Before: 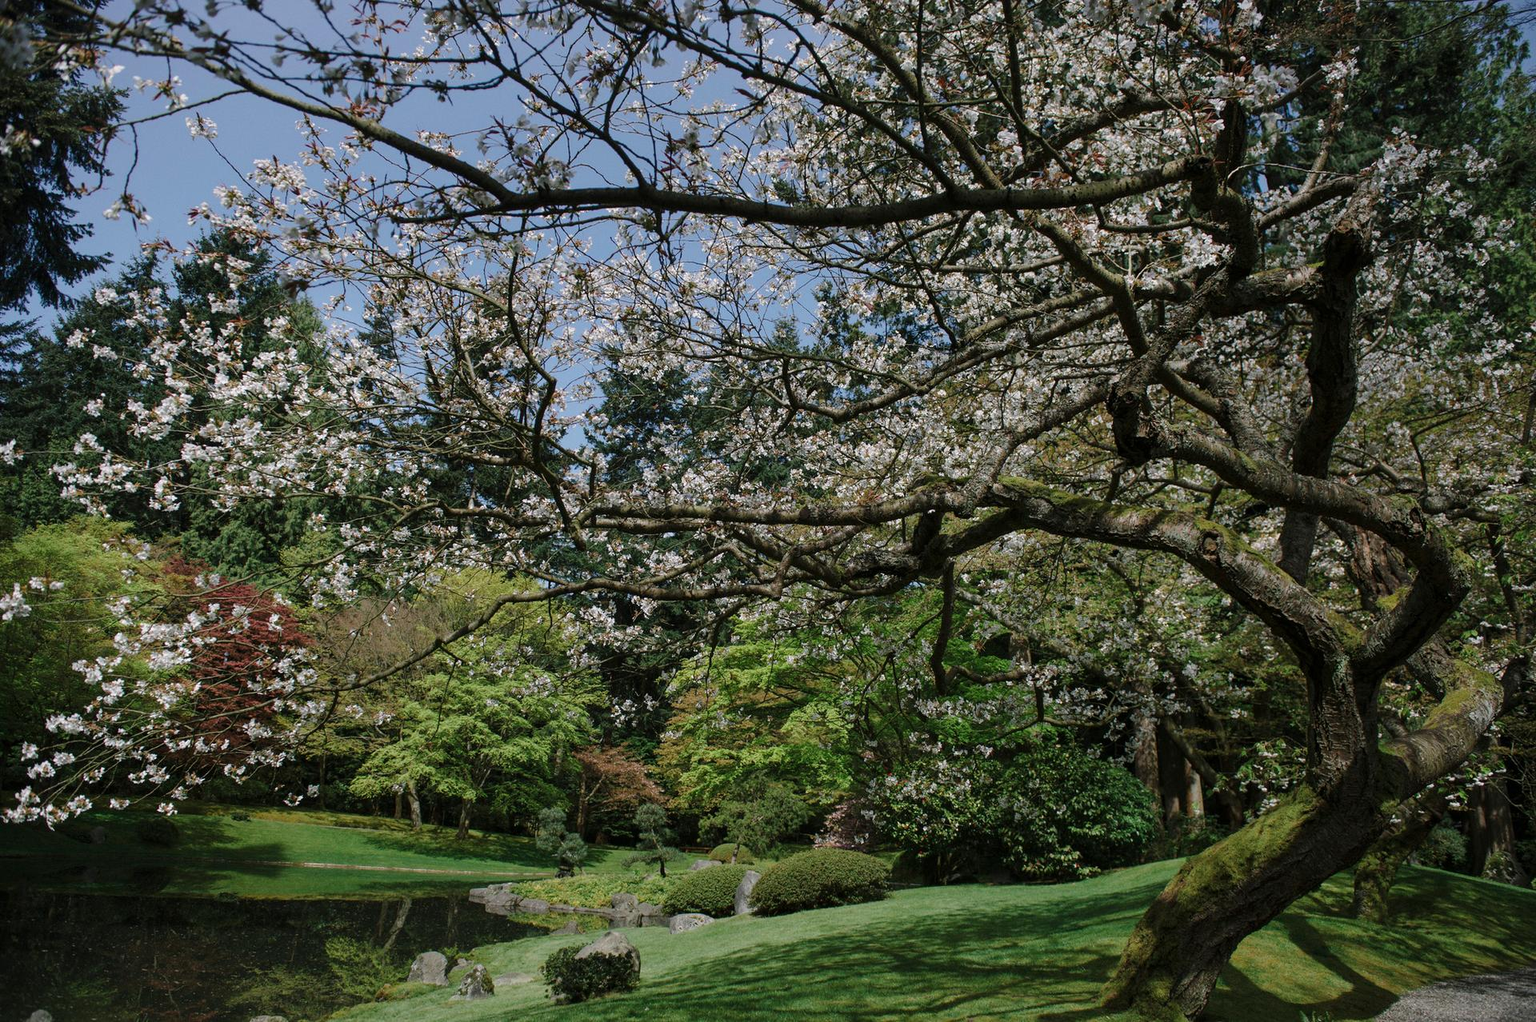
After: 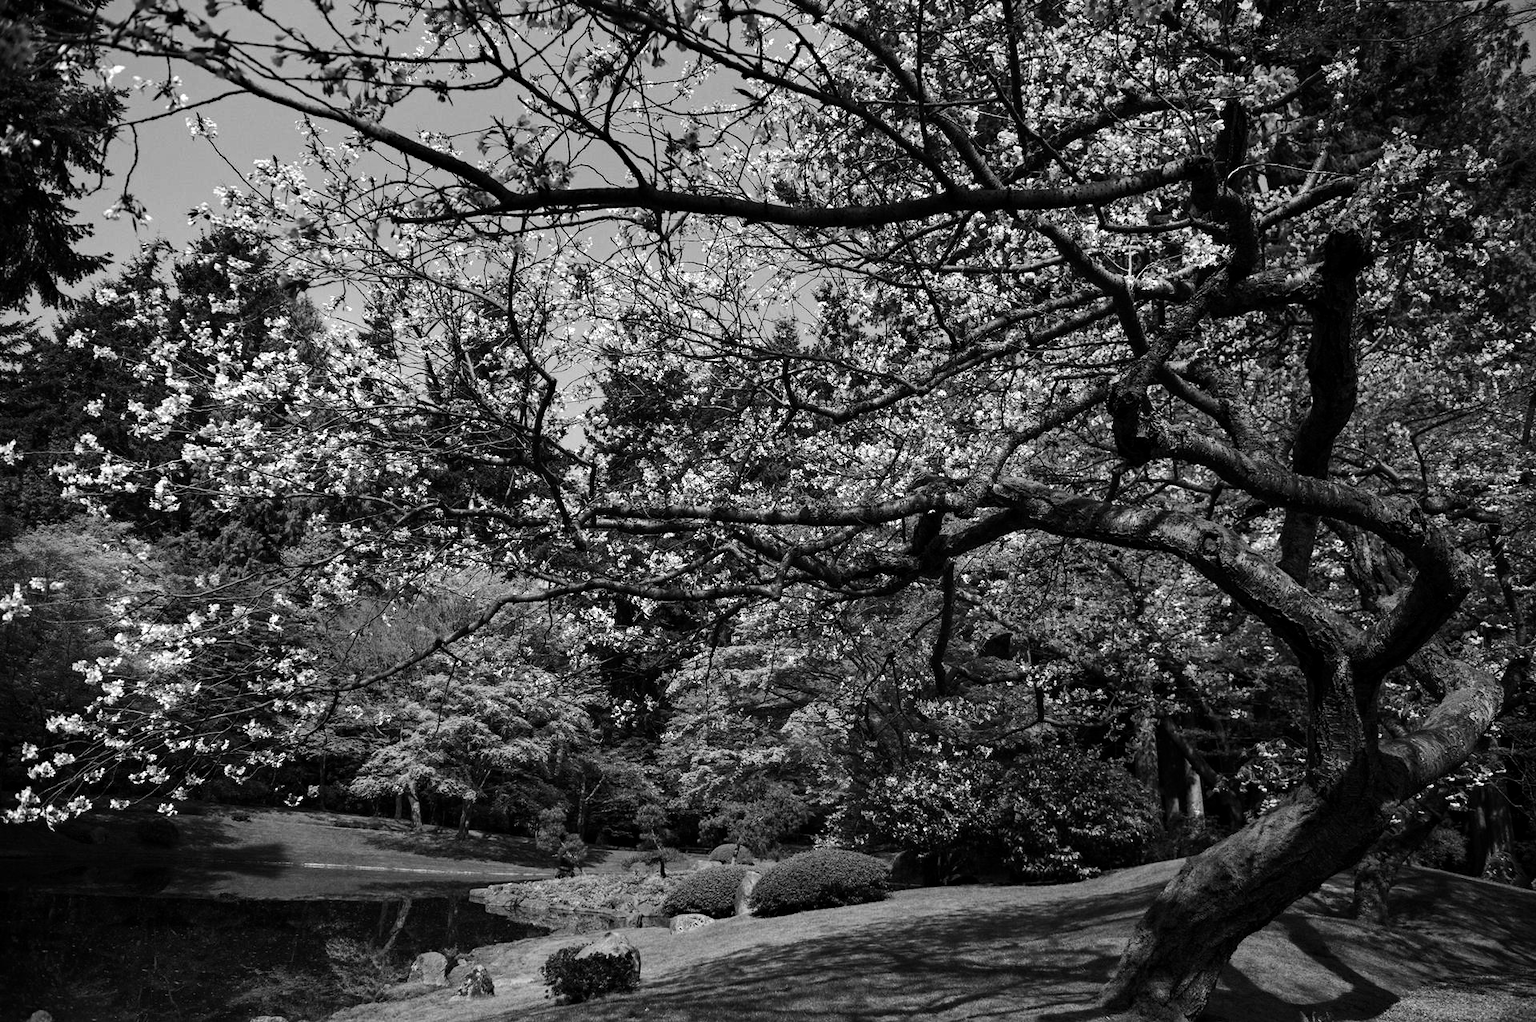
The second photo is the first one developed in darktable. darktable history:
tone equalizer: -8 EV -0.75 EV, -7 EV -0.7 EV, -6 EV -0.6 EV, -5 EV -0.4 EV, -3 EV 0.4 EV, -2 EV 0.6 EV, -1 EV 0.7 EV, +0 EV 0.75 EV, edges refinement/feathering 500, mask exposure compensation -1.57 EV, preserve details no
exposure: black level correction 0.002, exposure -0.1 EV, compensate highlight preservation false
monochrome: on, module defaults
haze removal: strength 0.29, distance 0.25, compatibility mode true, adaptive false
